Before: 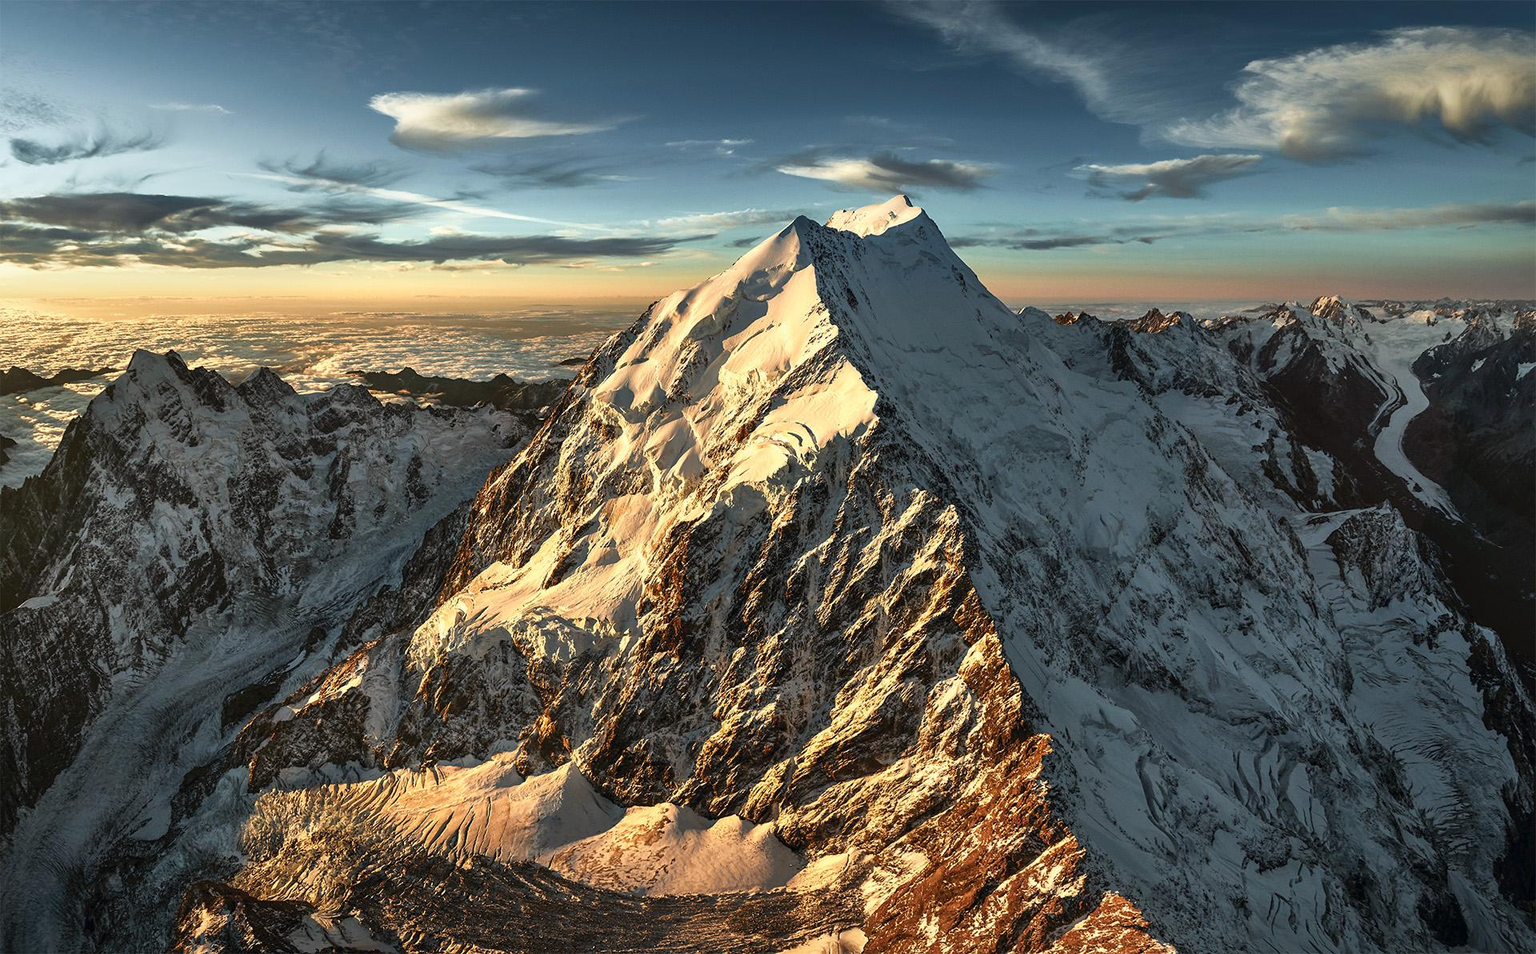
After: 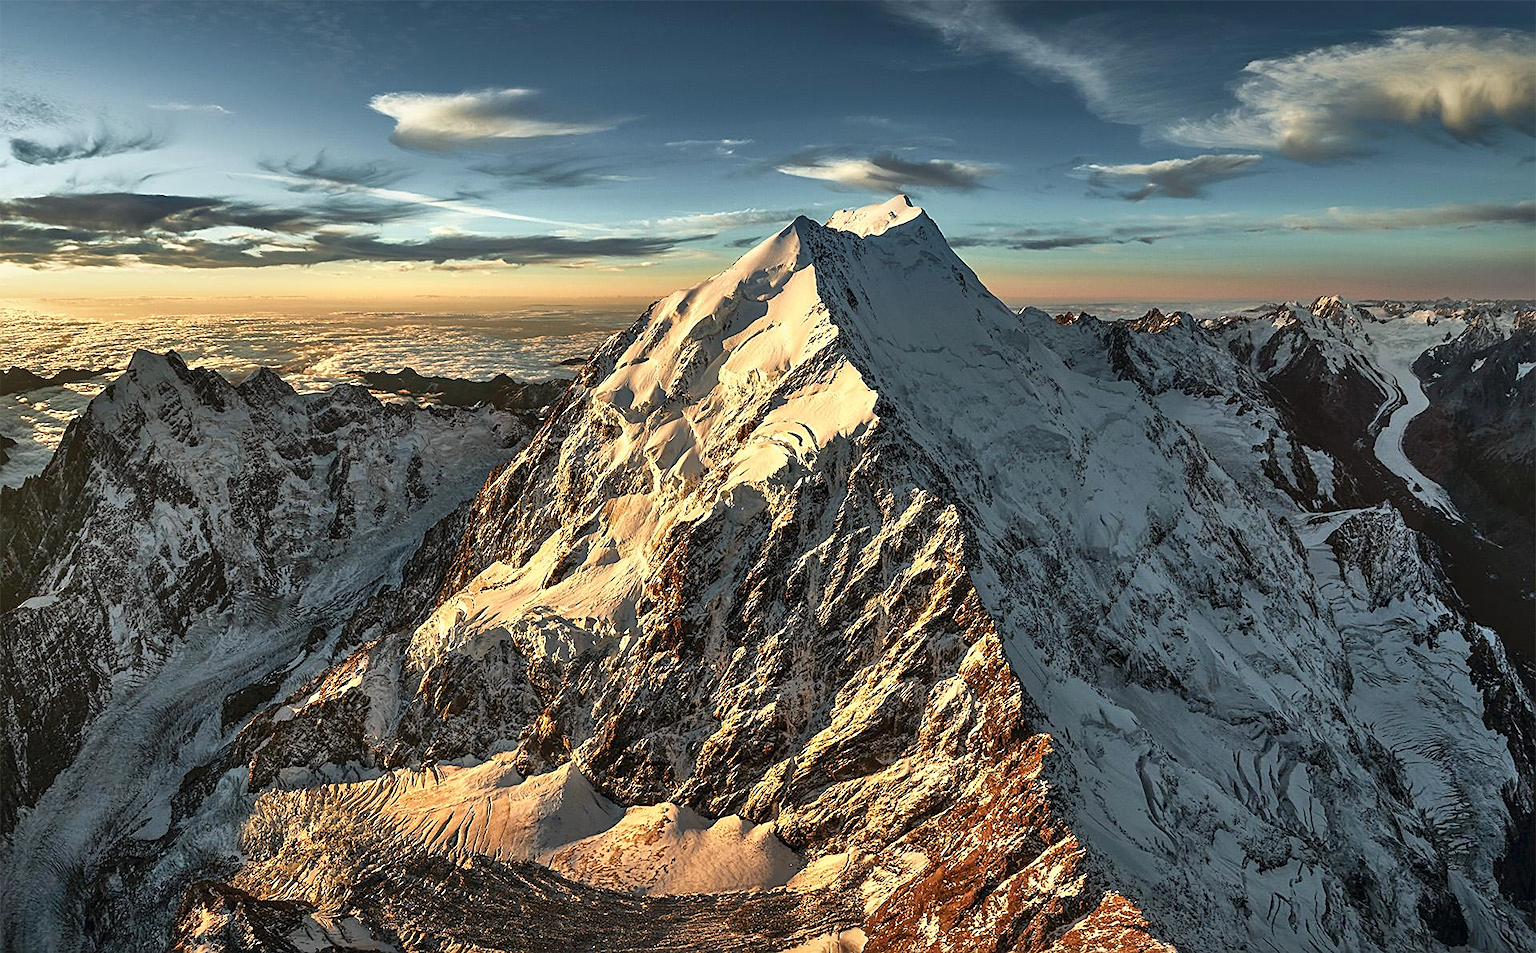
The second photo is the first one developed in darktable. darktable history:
shadows and highlights: shadows 49, highlights -41, soften with gaussian
sharpen: on, module defaults
